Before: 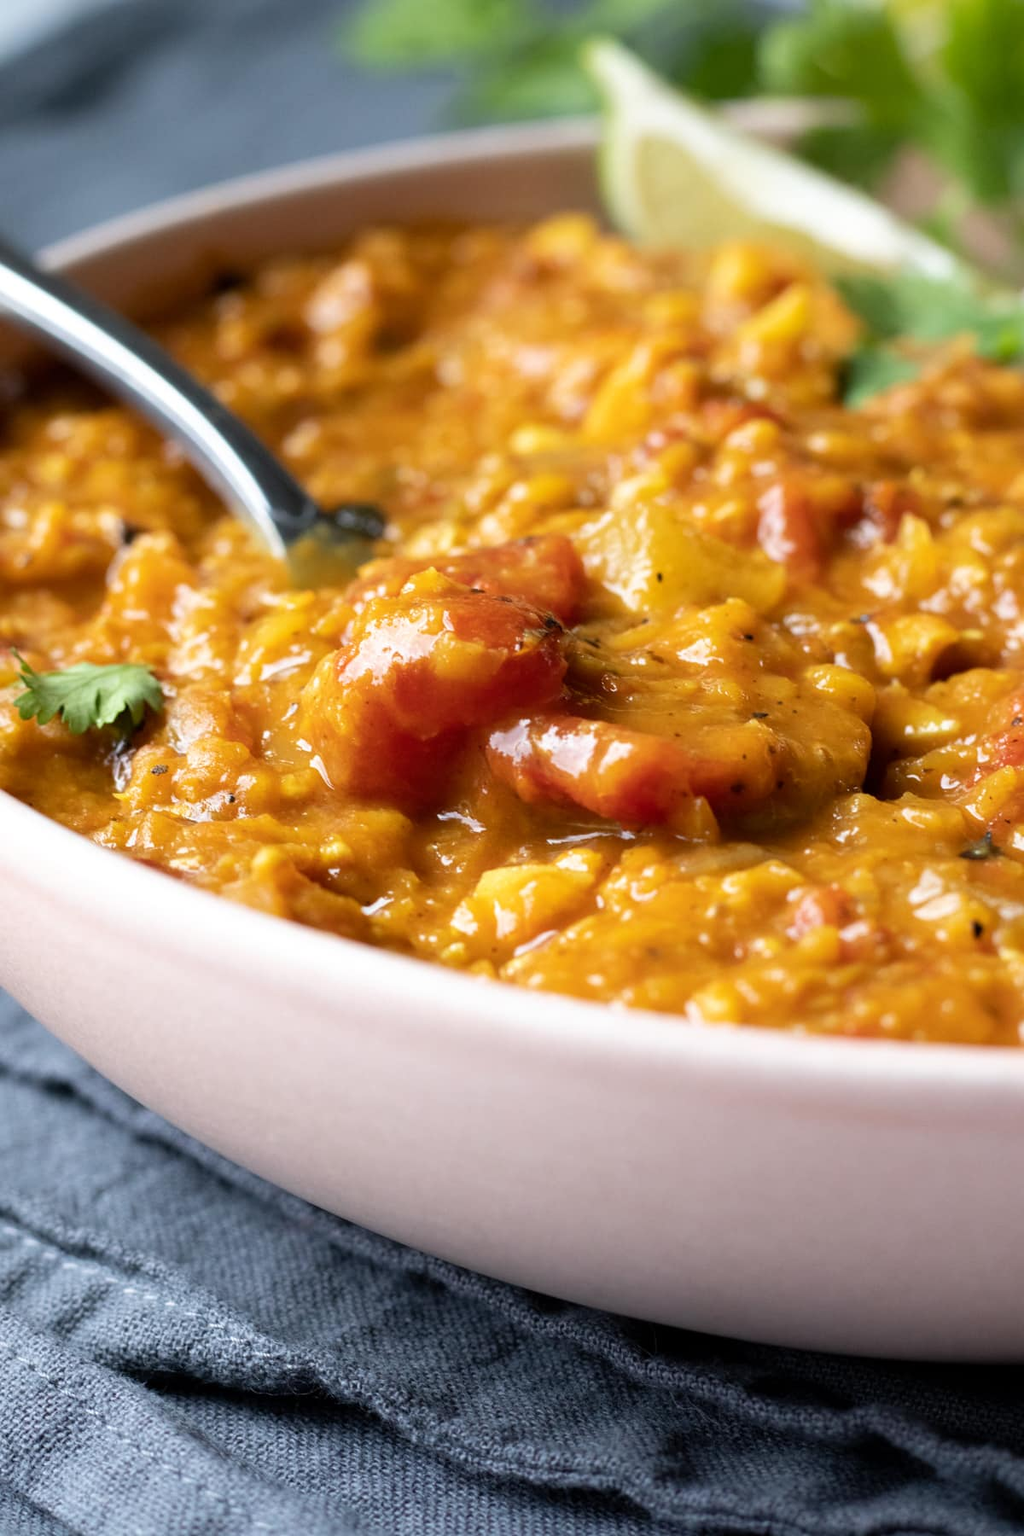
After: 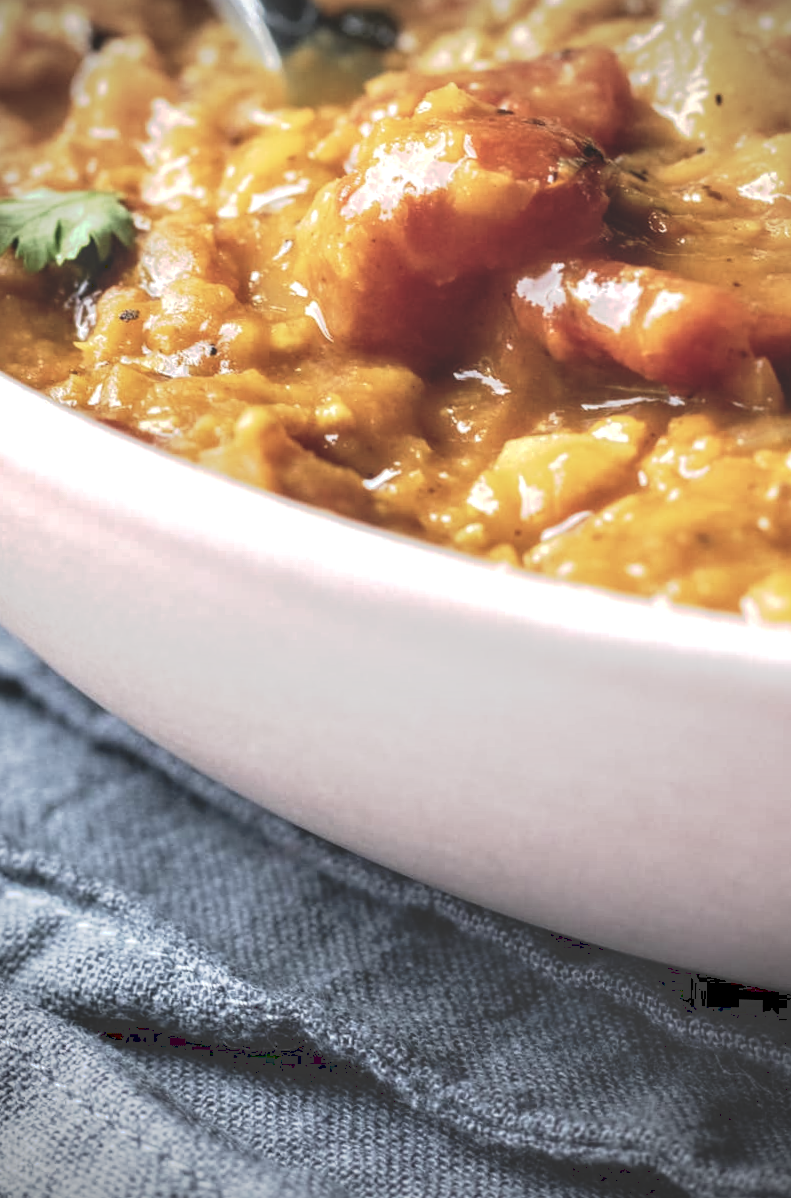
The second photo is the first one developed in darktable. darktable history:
vignetting: fall-off start 79.8%, brightness -0.673
crop and rotate: angle -0.943°, left 3.807%, top 31.798%, right 28.618%
tone curve: curves: ch0 [(0, 0) (0.003, 0.313) (0.011, 0.317) (0.025, 0.317) (0.044, 0.322) (0.069, 0.327) (0.1, 0.335) (0.136, 0.347) (0.177, 0.364) (0.224, 0.384) (0.277, 0.421) (0.335, 0.459) (0.399, 0.501) (0.468, 0.554) (0.543, 0.611) (0.623, 0.679) (0.709, 0.751) (0.801, 0.804) (0.898, 0.844) (1, 1)], preserve colors none
local contrast: highlights 78%, shadows 56%, detail 175%, midtone range 0.434
